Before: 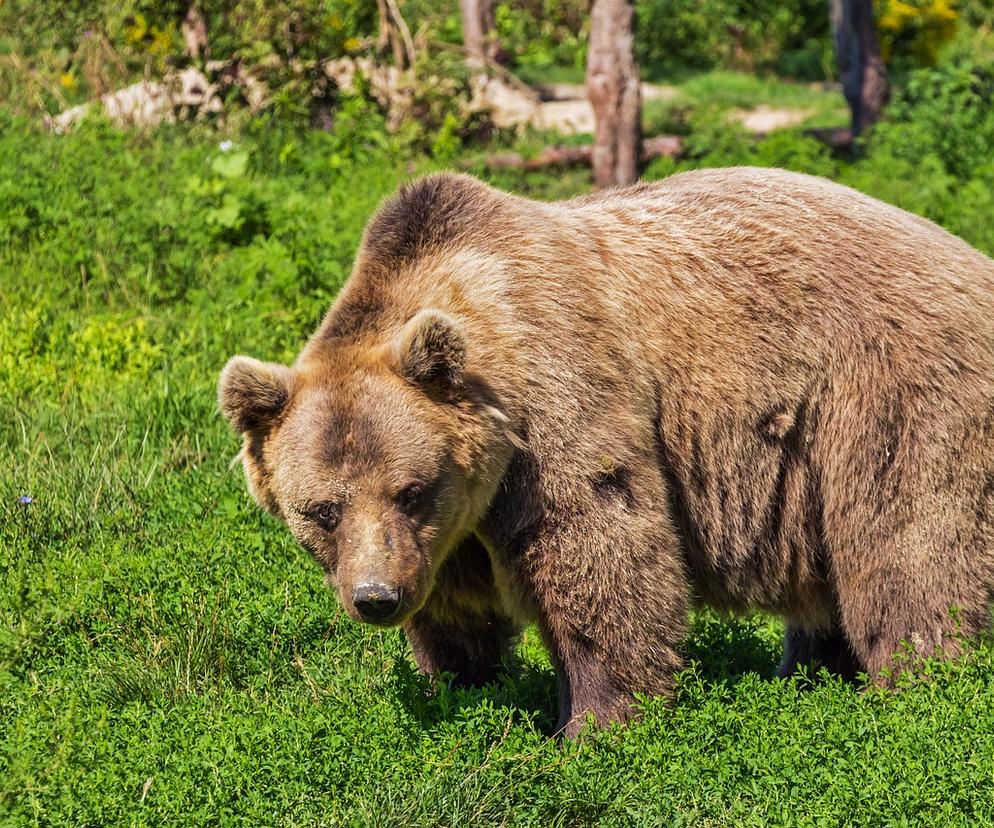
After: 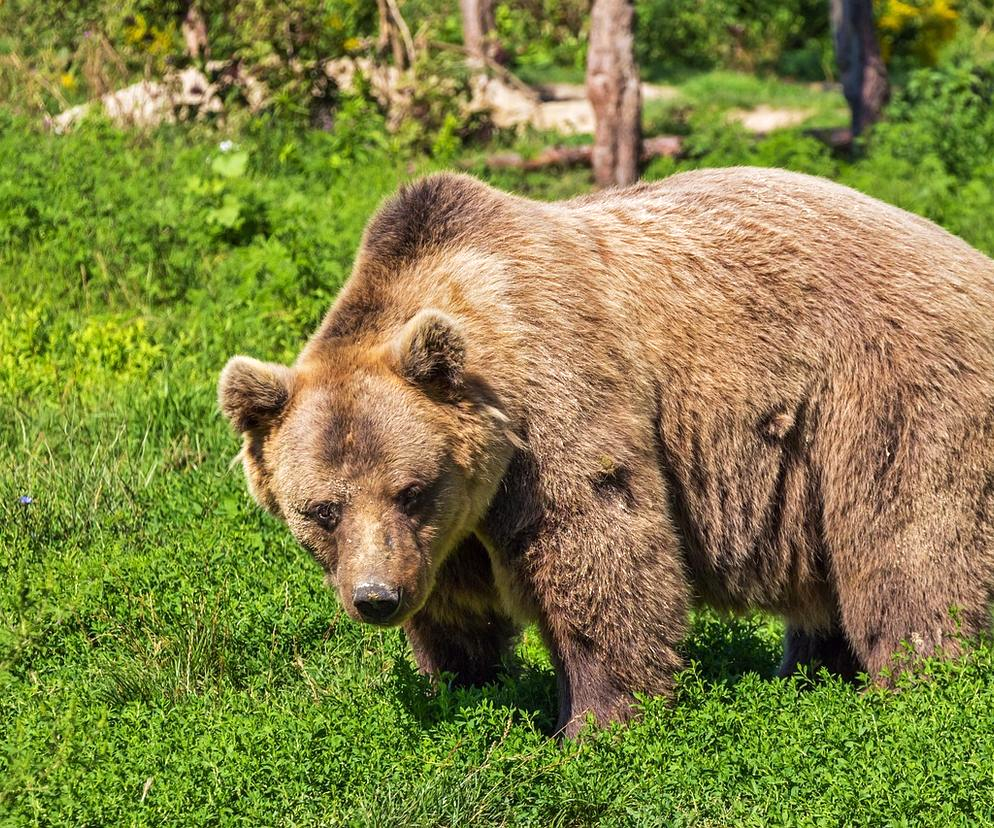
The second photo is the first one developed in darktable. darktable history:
tone equalizer: smoothing diameter 24.85%, edges refinement/feathering 14.58, preserve details guided filter
exposure: exposure 0.191 EV, compensate highlight preservation false
